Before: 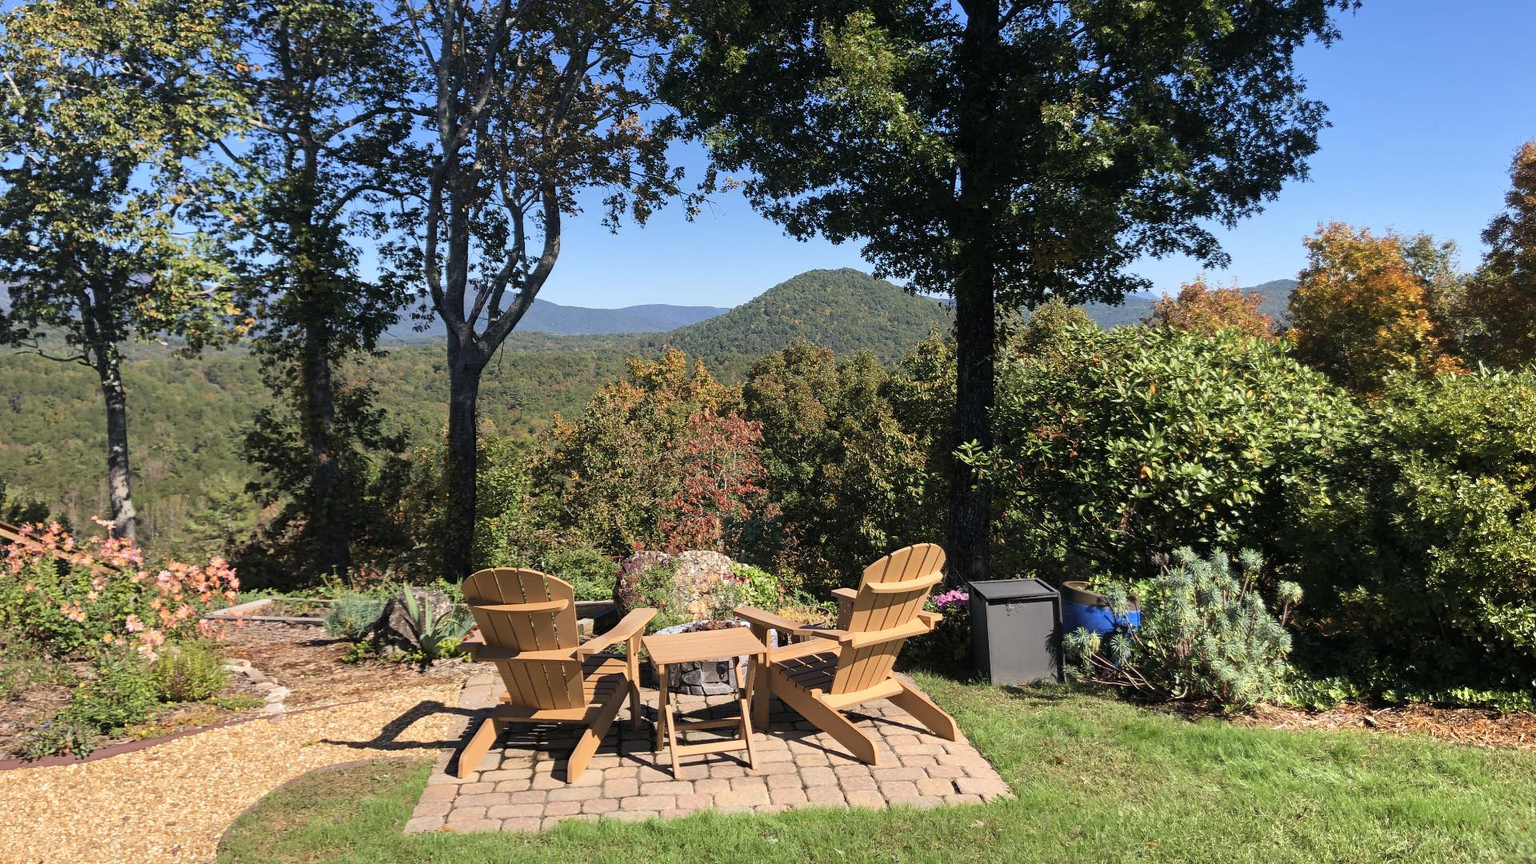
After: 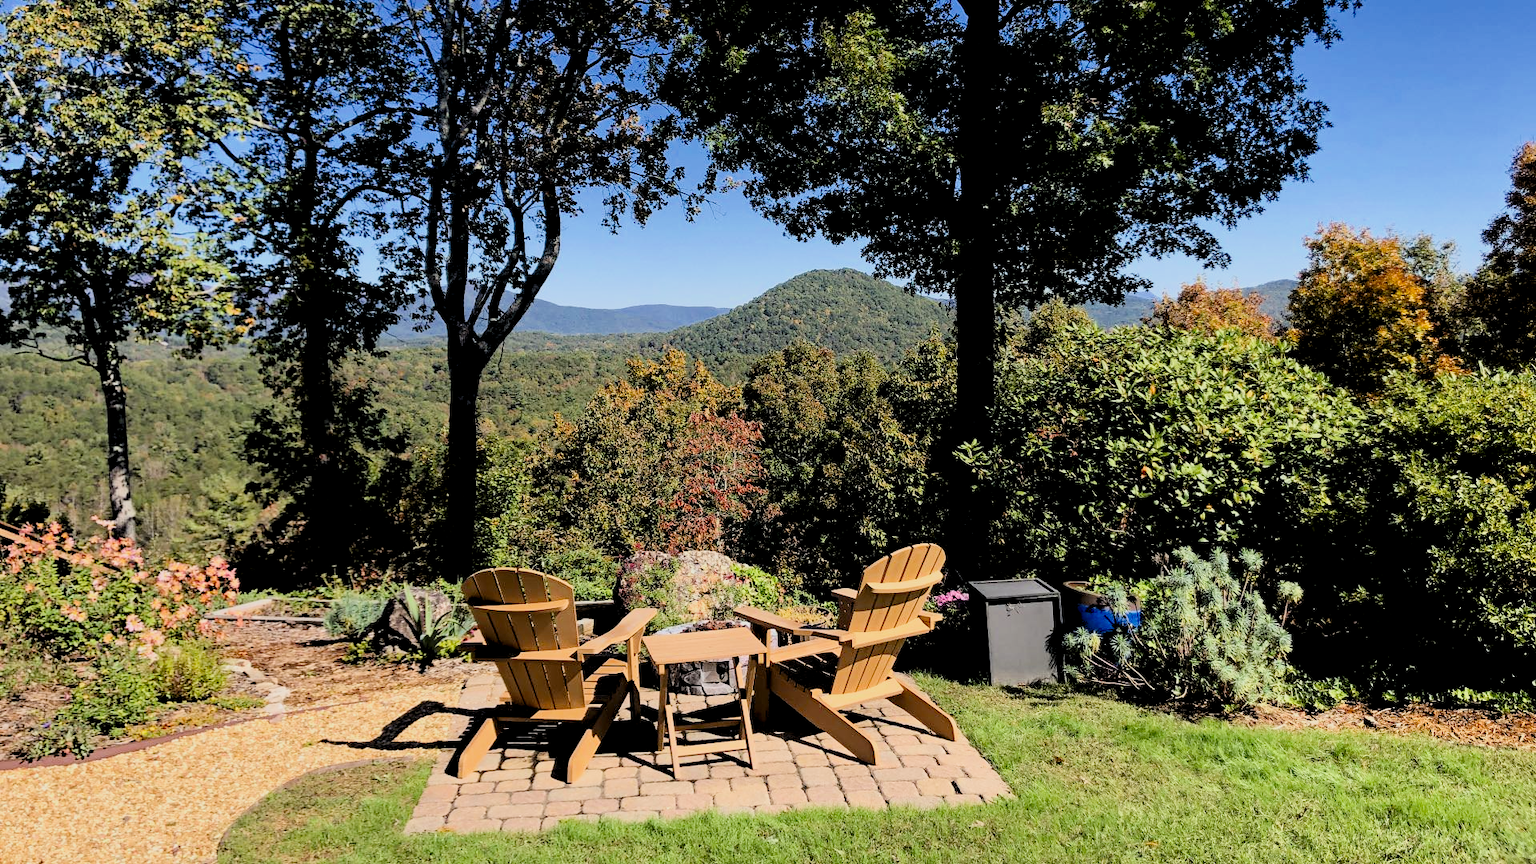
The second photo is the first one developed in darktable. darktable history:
contrast brightness saturation: contrast 0.28
filmic rgb: black relative exposure -8.79 EV, white relative exposure 4.98 EV, threshold 6 EV, target black luminance 0%, hardness 3.77, latitude 66.34%, contrast 0.822, highlights saturation mix 10%, shadows ↔ highlights balance 20%, add noise in highlights 0.1, color science v4 (2020), iterations of high-quality reconstruction 0, type of noise poissonian, enable highlight reconstruction true
rgb levels: levels [[0.029, 0.461, 0.922], [0, 0.5, 1], [0, 0.5, 1]]
